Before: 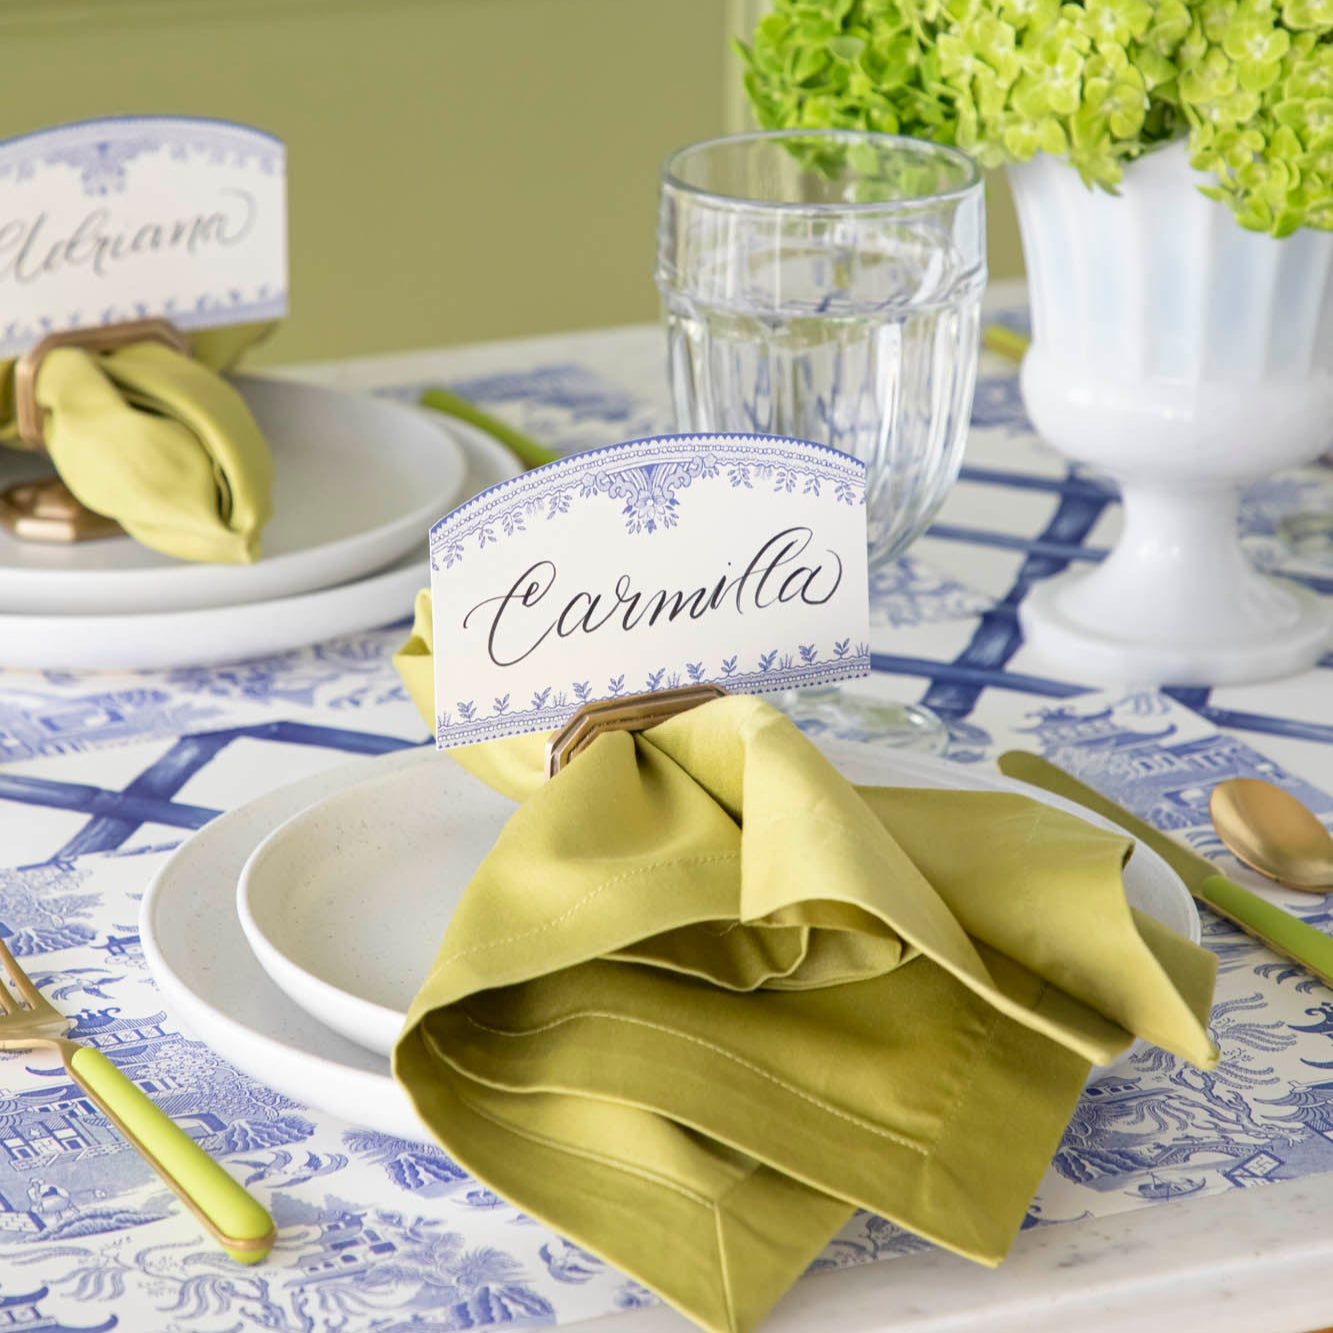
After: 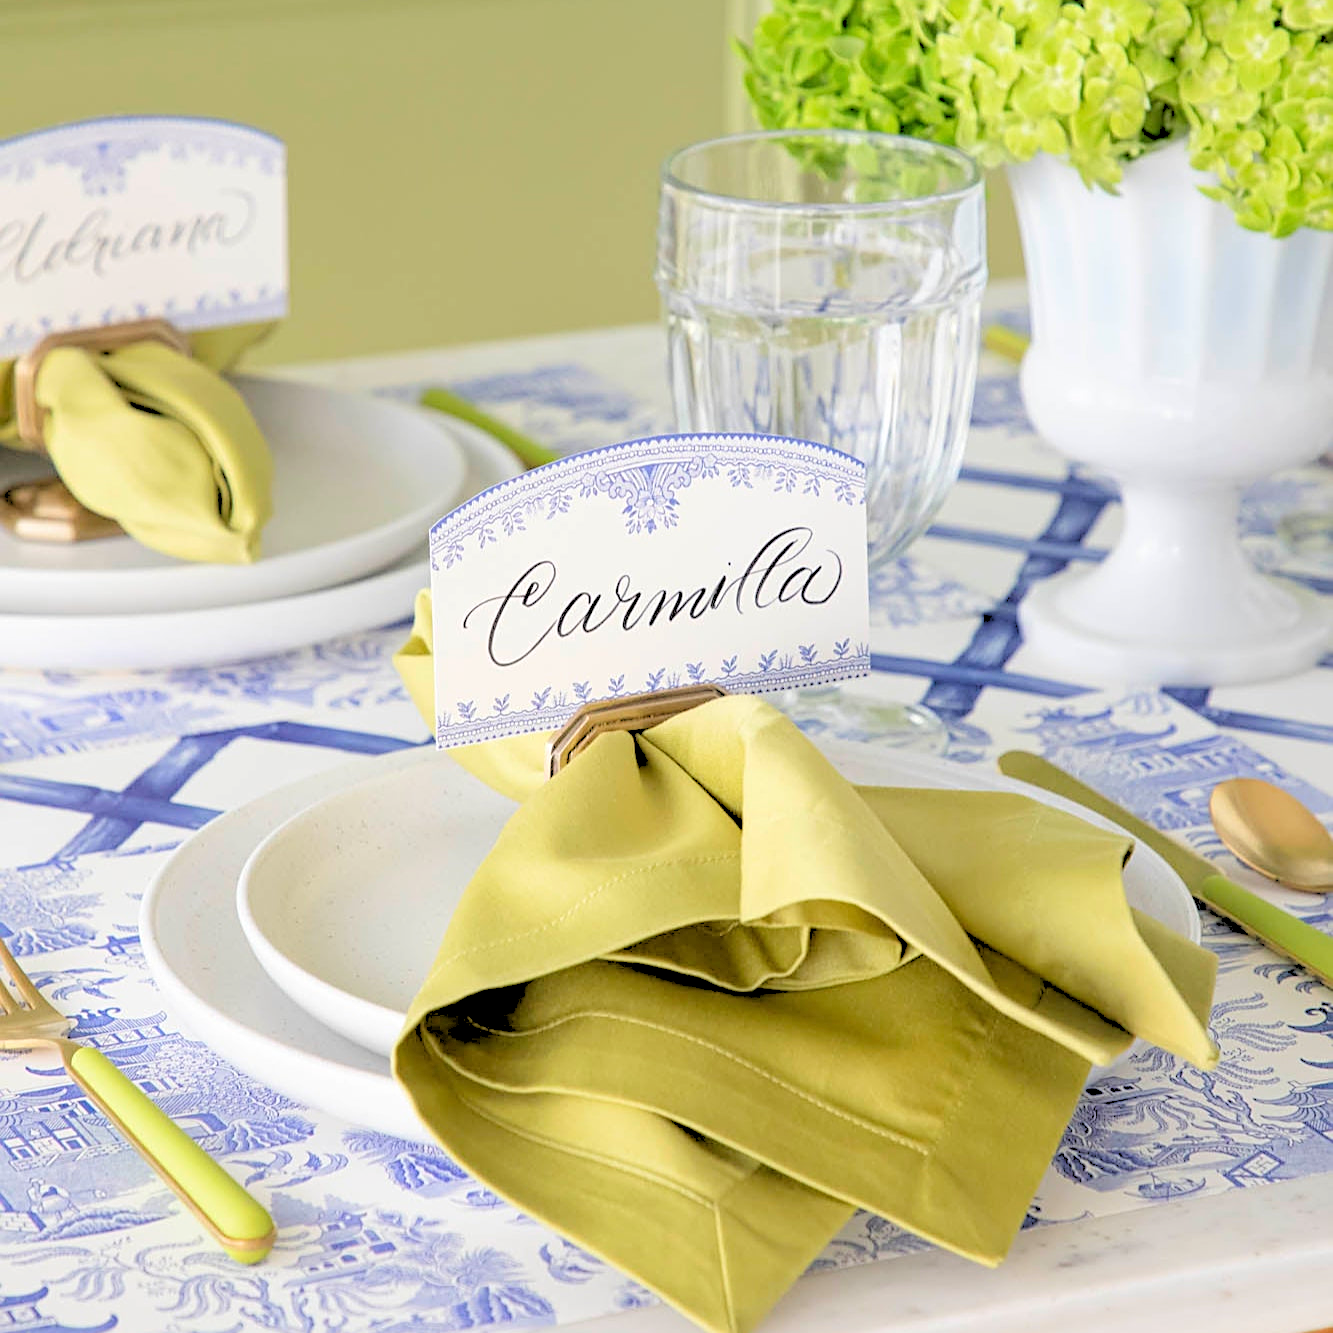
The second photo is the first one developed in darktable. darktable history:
sharpen: on, module defaults
rgb levels: levels [[0.027, 0.429, 0.996], [0, 0.5, 1], [0, 0.5, 1]]
exposure: compensate highlight preservation false
